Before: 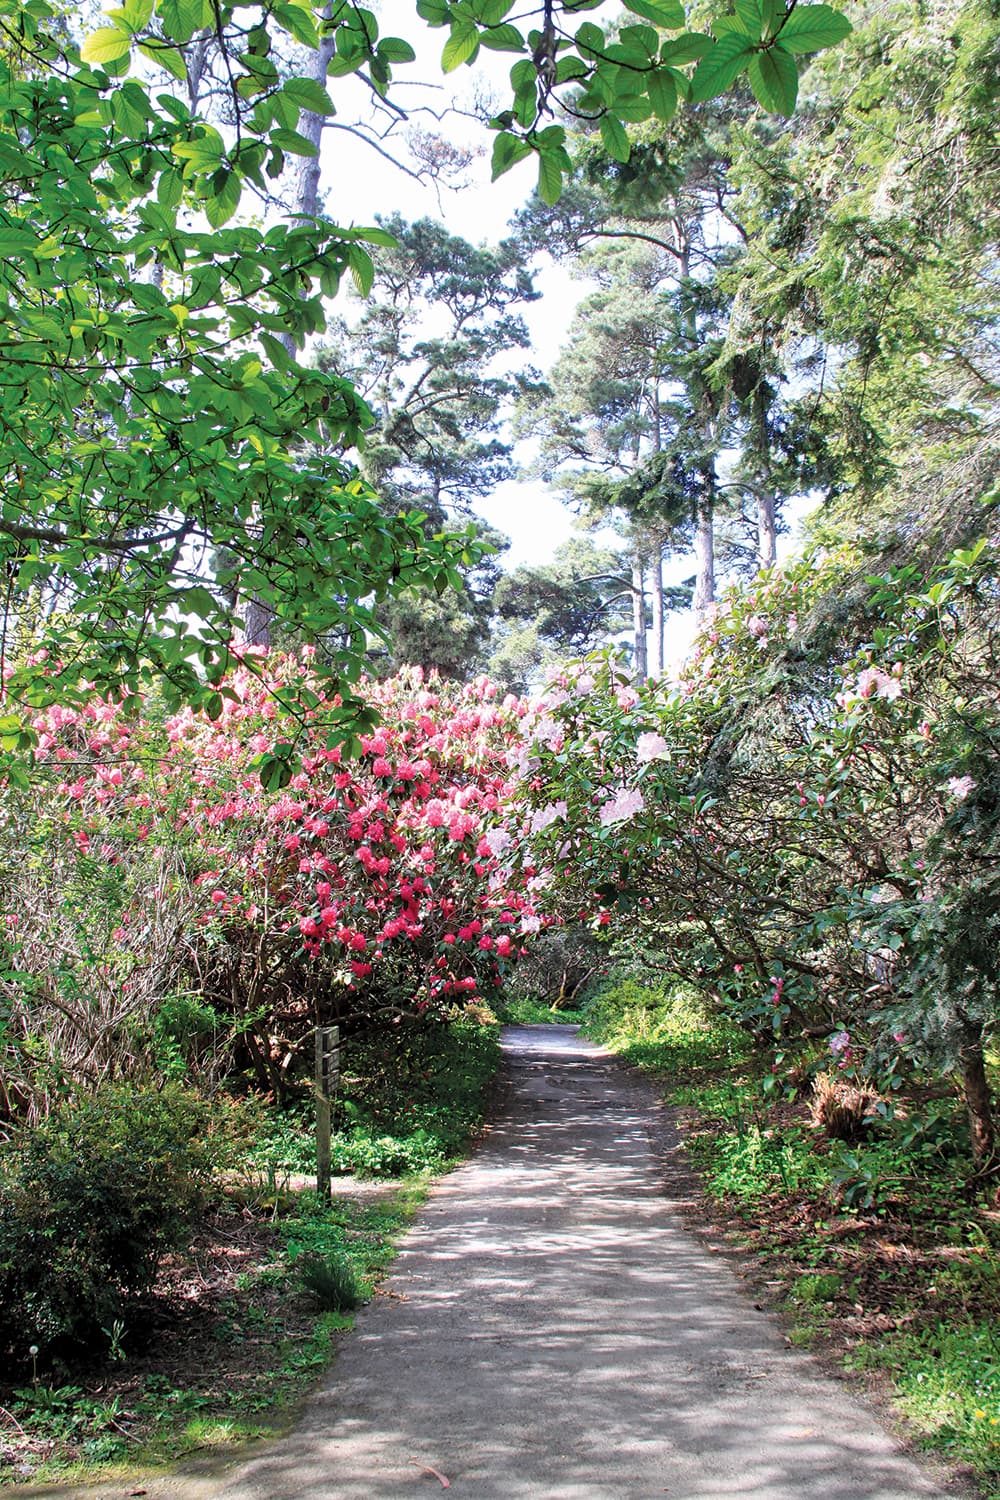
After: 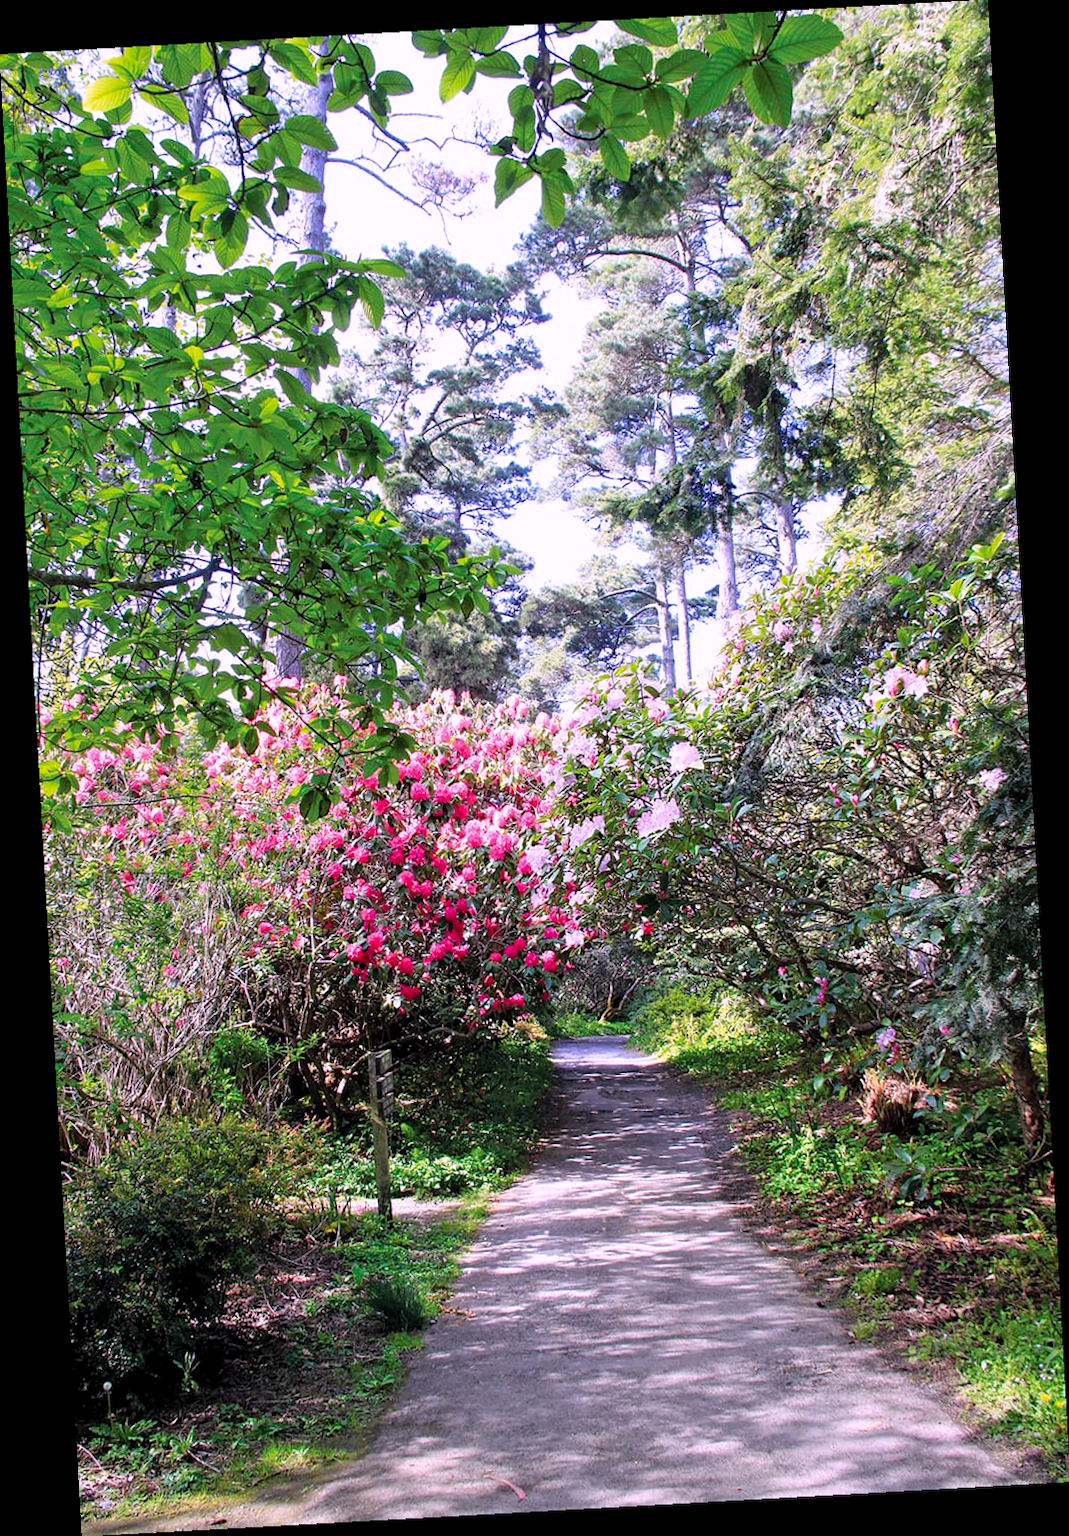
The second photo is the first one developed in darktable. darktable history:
rotate and perspective: rotation -3.18°, automatic cropping off
contrast brightness saturation: saturation 0.18
color balance: mode lift, gamma, gain (sRGB), lift [0.97, 1, 1, 1], gamma [1.03, 1, 1, 1]
white balance: red 0.948, green 1.02, blue 1.176
color correction: highlights a* 11.96, highlights b* 11.58
